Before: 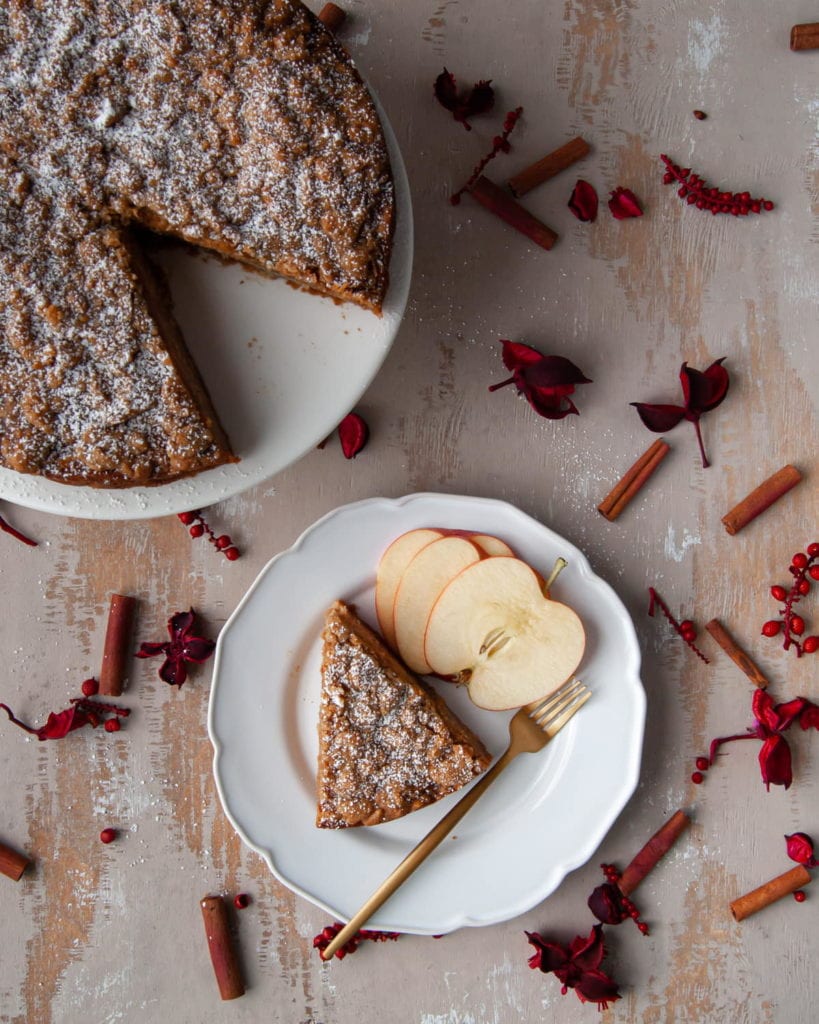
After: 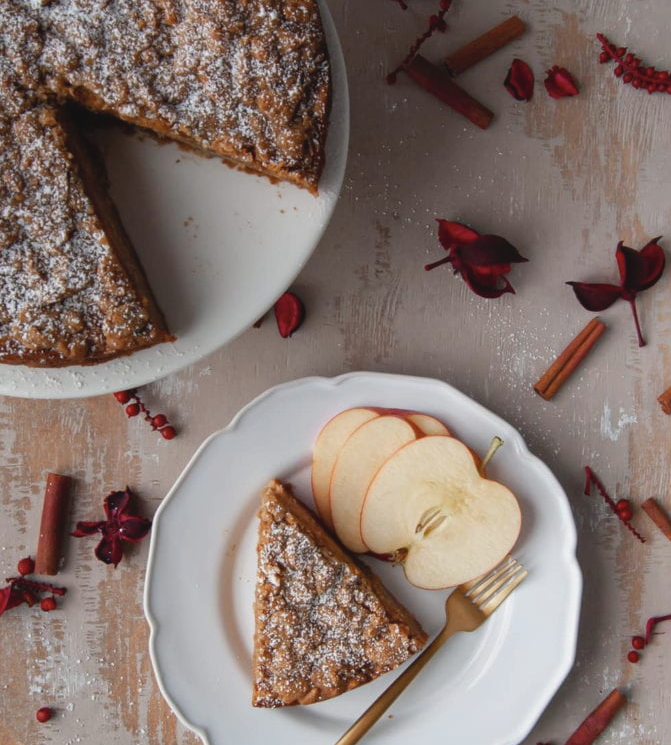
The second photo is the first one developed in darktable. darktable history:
contrast brightness saturation: contrast -0.1, saturation -0.1
crop: left 7.856%, top 11.836%, right 10.12%, bottom 15.387%
